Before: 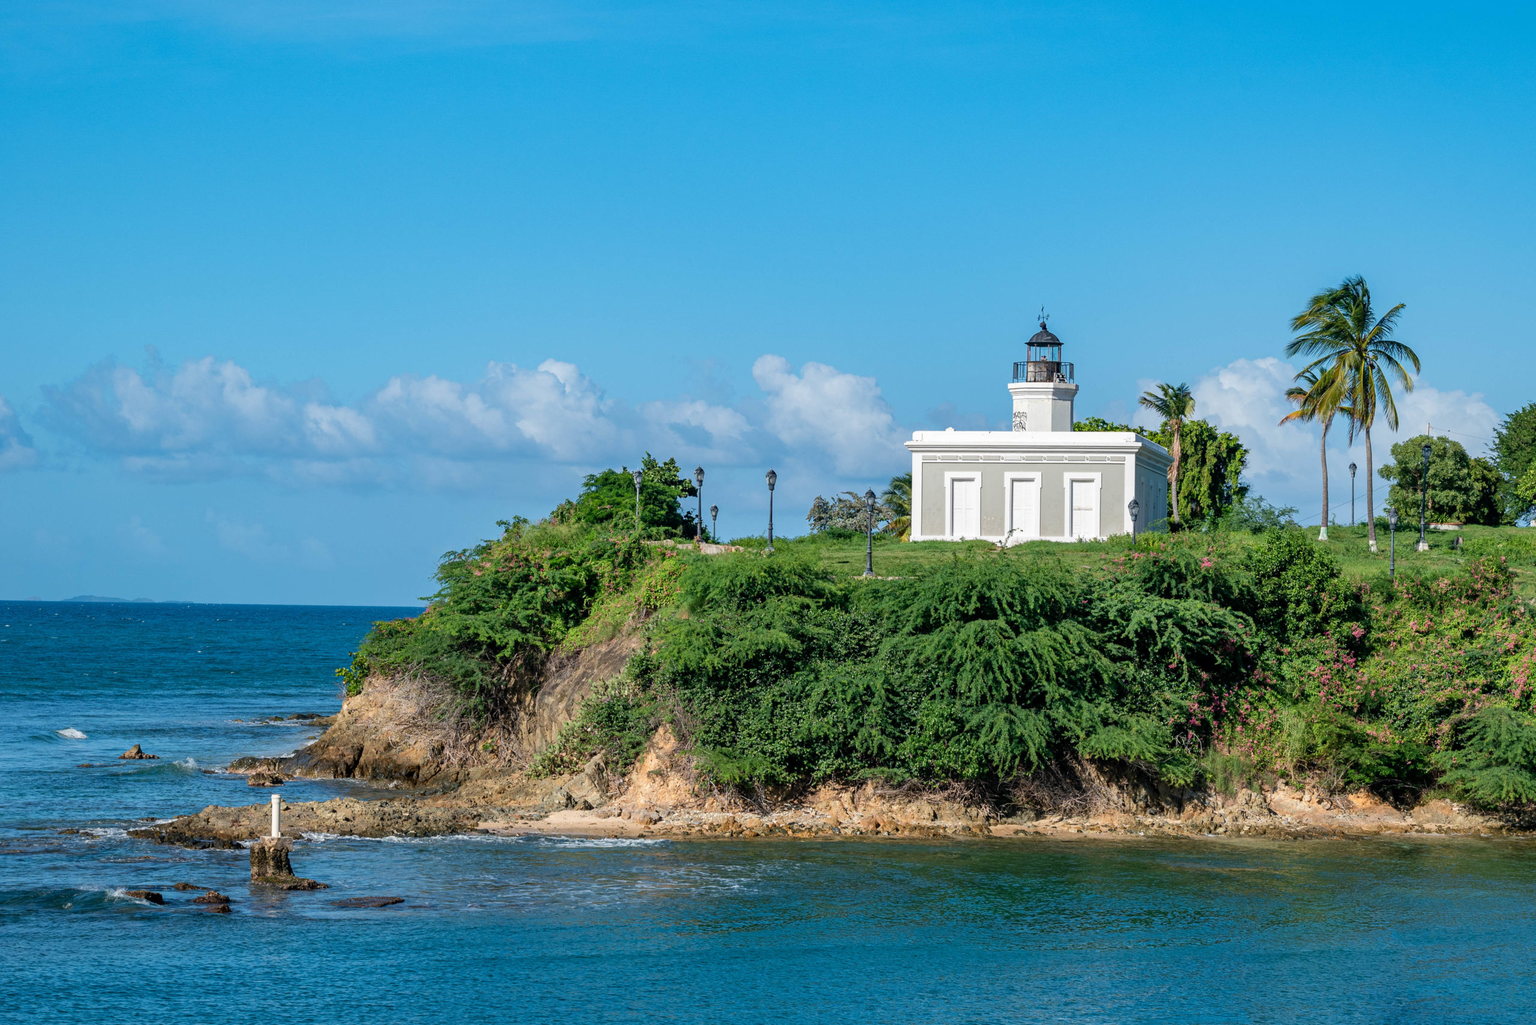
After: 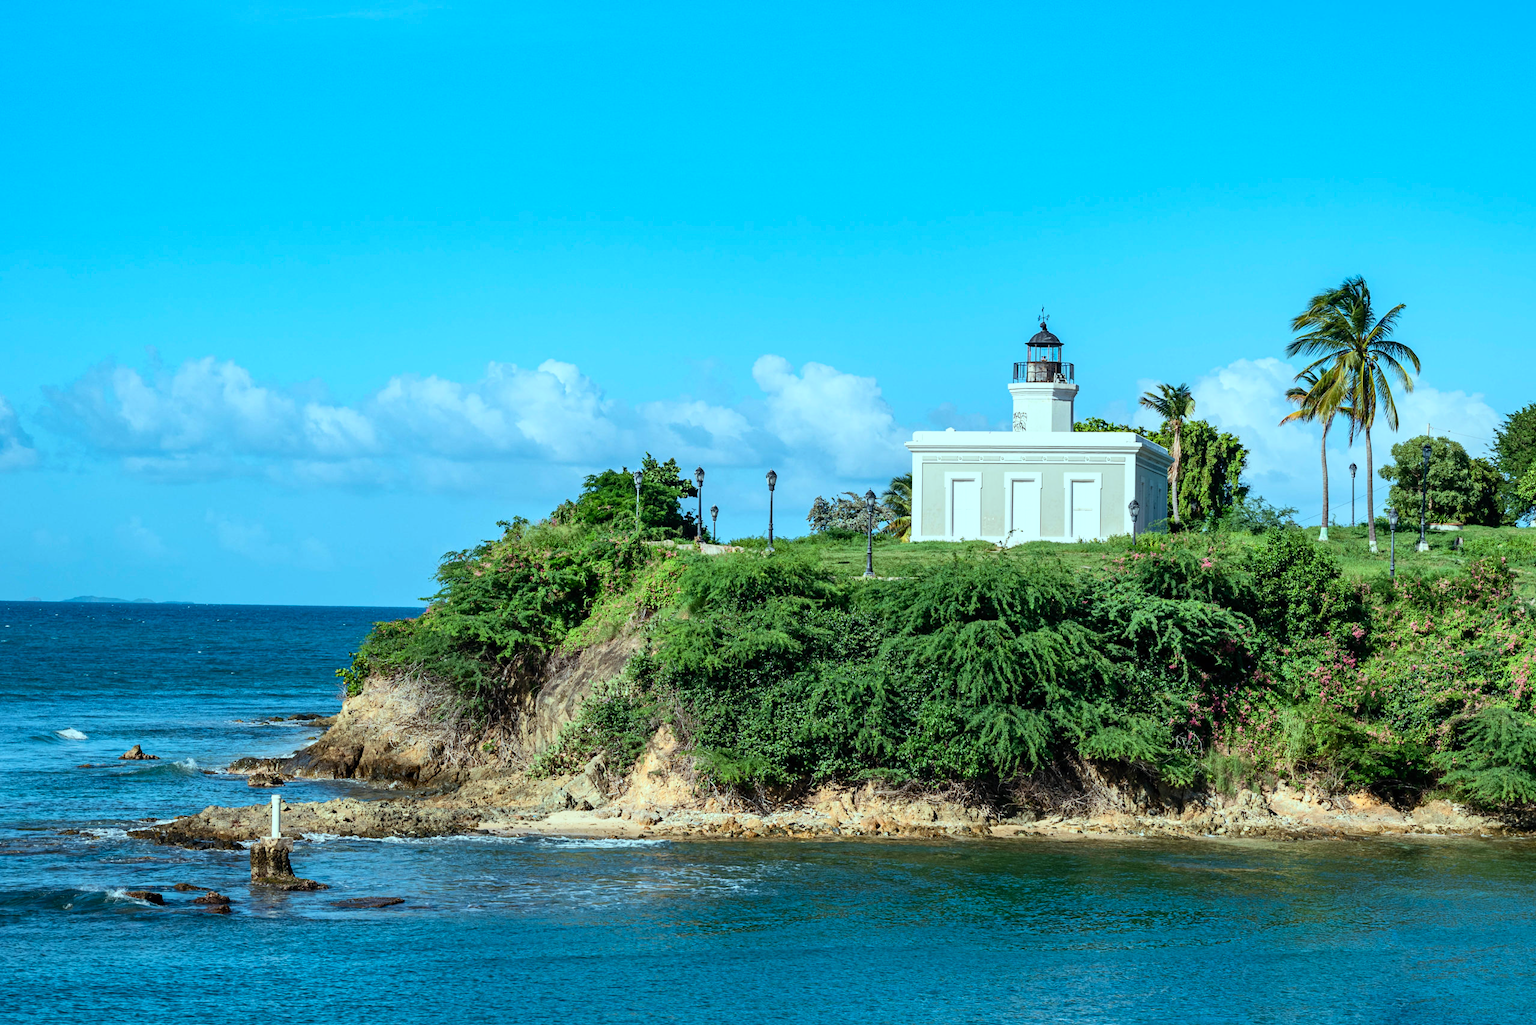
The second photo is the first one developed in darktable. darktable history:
color balance rgb: highlights gain › chroma 4.054%, highlights gain › hue 200.58°, perceptual saturation grading › global saturation -0.02%, global vibrance 20%
contrast brightness saturation: contrast 0.236, brightness 0.092
